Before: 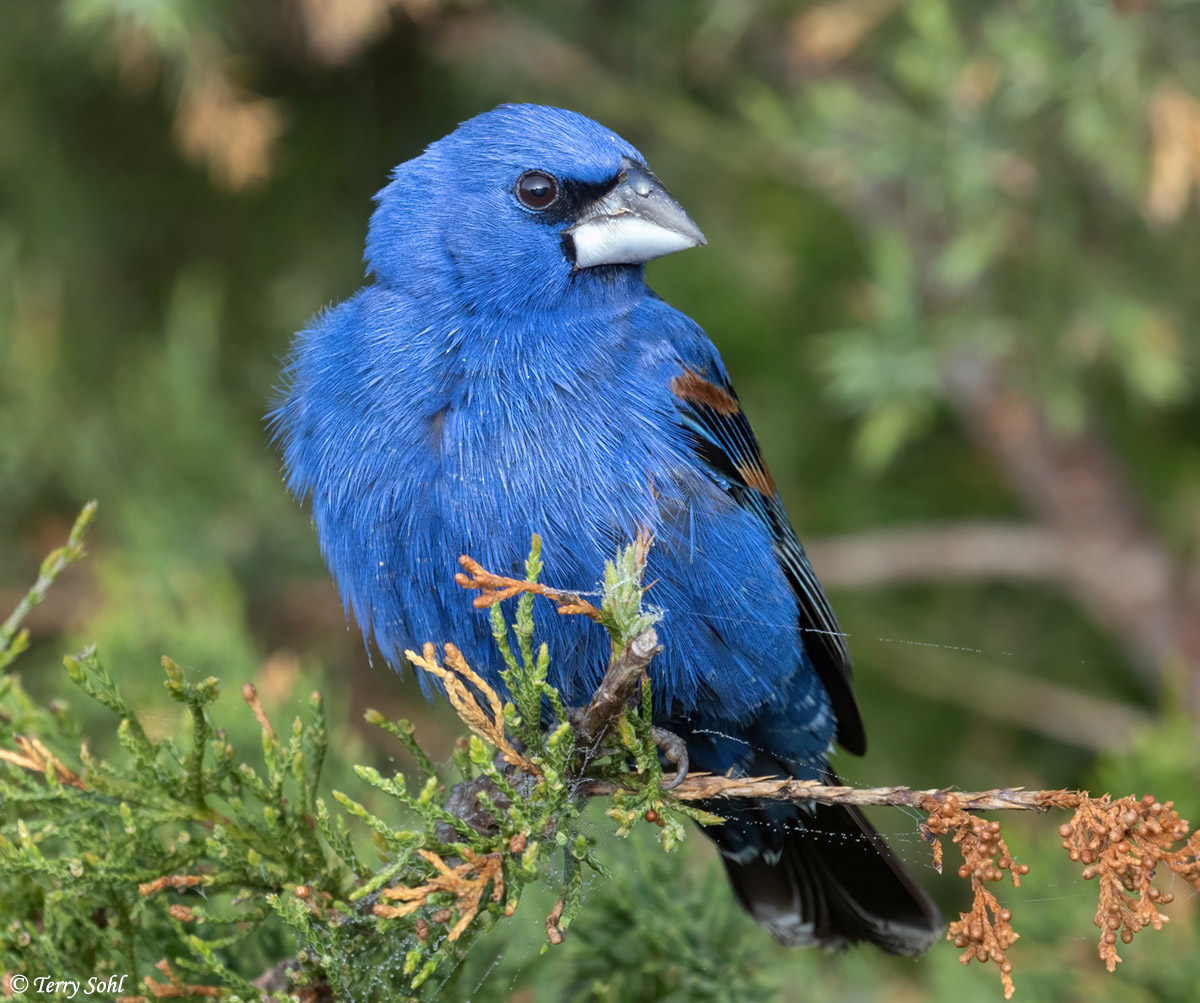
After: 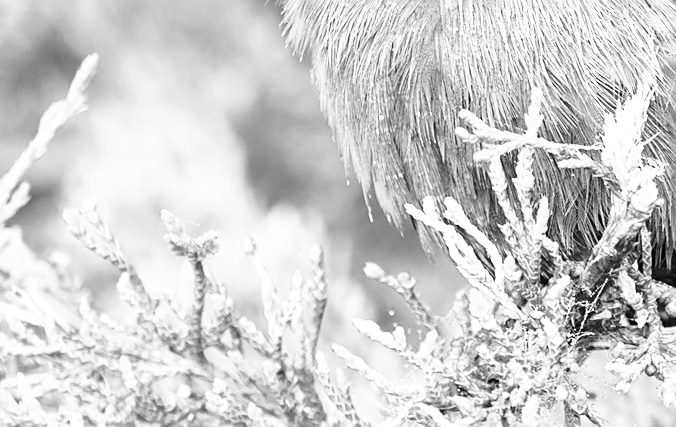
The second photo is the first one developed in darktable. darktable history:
color correction: highlights a* 5.38, highlights b* 5.3, shadows a* -4.26, shadows b* -5.11
color contrast: green-magenta contrast 0, blue-yellow contrast 0
sharpen: on, module defaults
exposure: exposure 1 EV, compensate highlight preservation false
crop: top 44.483%, right 43.593%, bottom 12.892%
base curve: curves: ch0 [(0, 0) (0.026, 0.03) (0.109, 0.232) (0.351, 0.748) (0.669, 0.968) (1, 1)], preserve colors none
